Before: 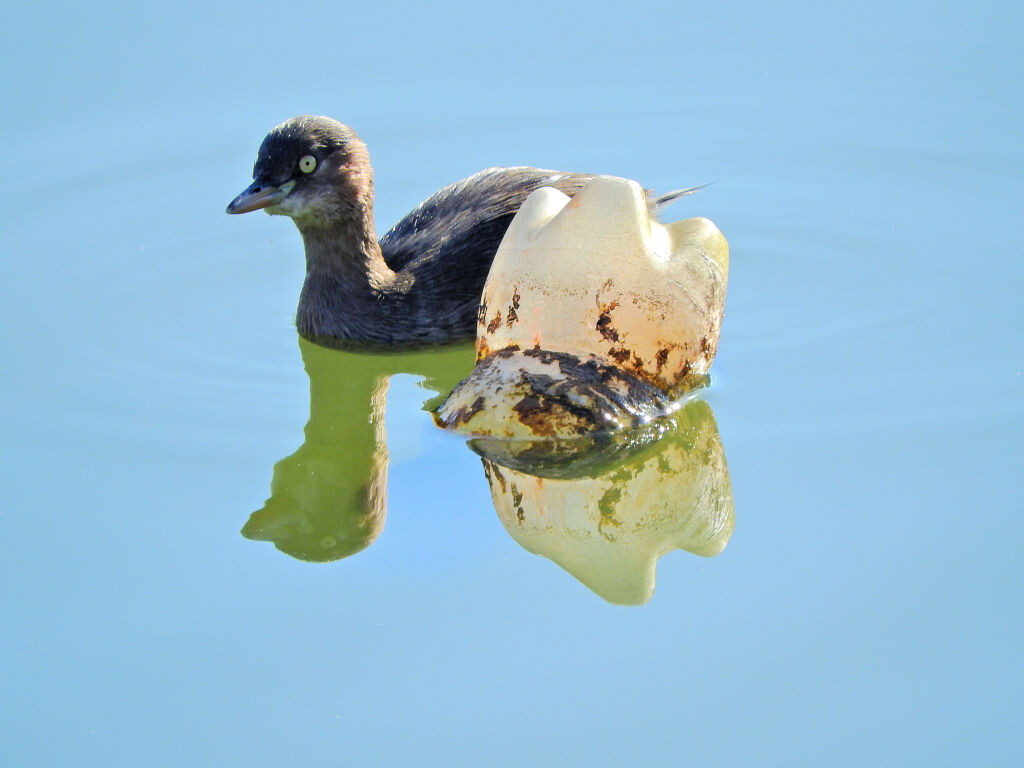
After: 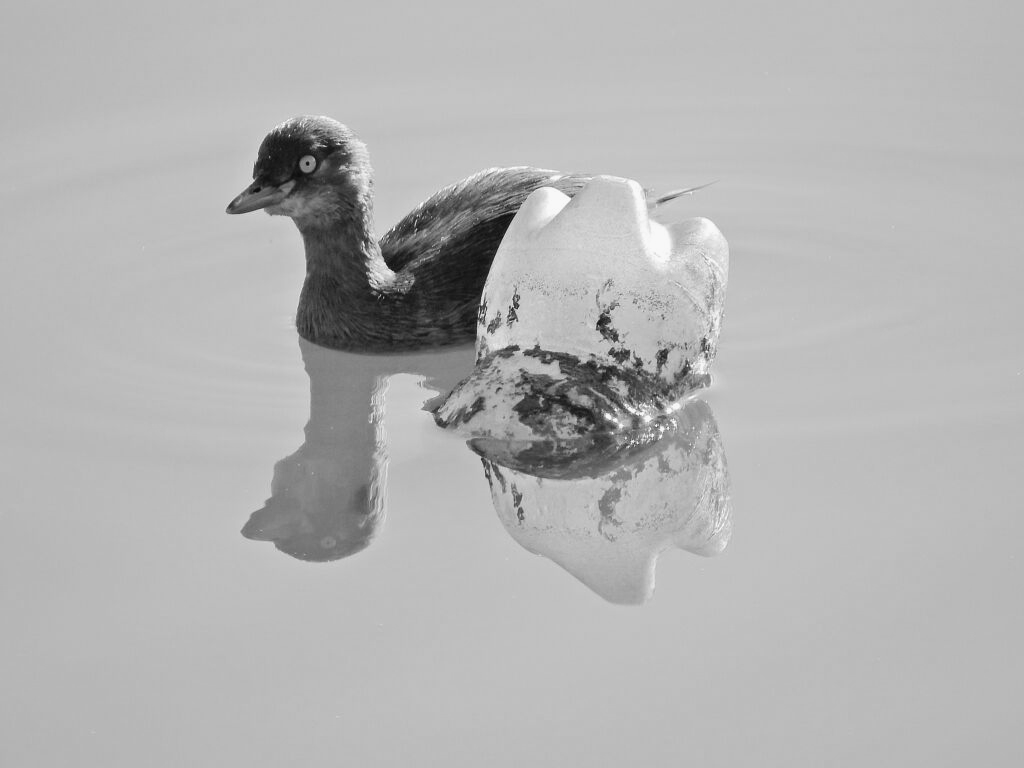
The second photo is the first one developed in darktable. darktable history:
color balance: lift [1.004, 1.002, 1.002, 0.998], gamma [1, 1.007, 1.002, 0.993], gain [1, 0.977, 1.013, 1.023], contrast -3.64%
white balance: emerald 1
monochrome: on, module defaults
